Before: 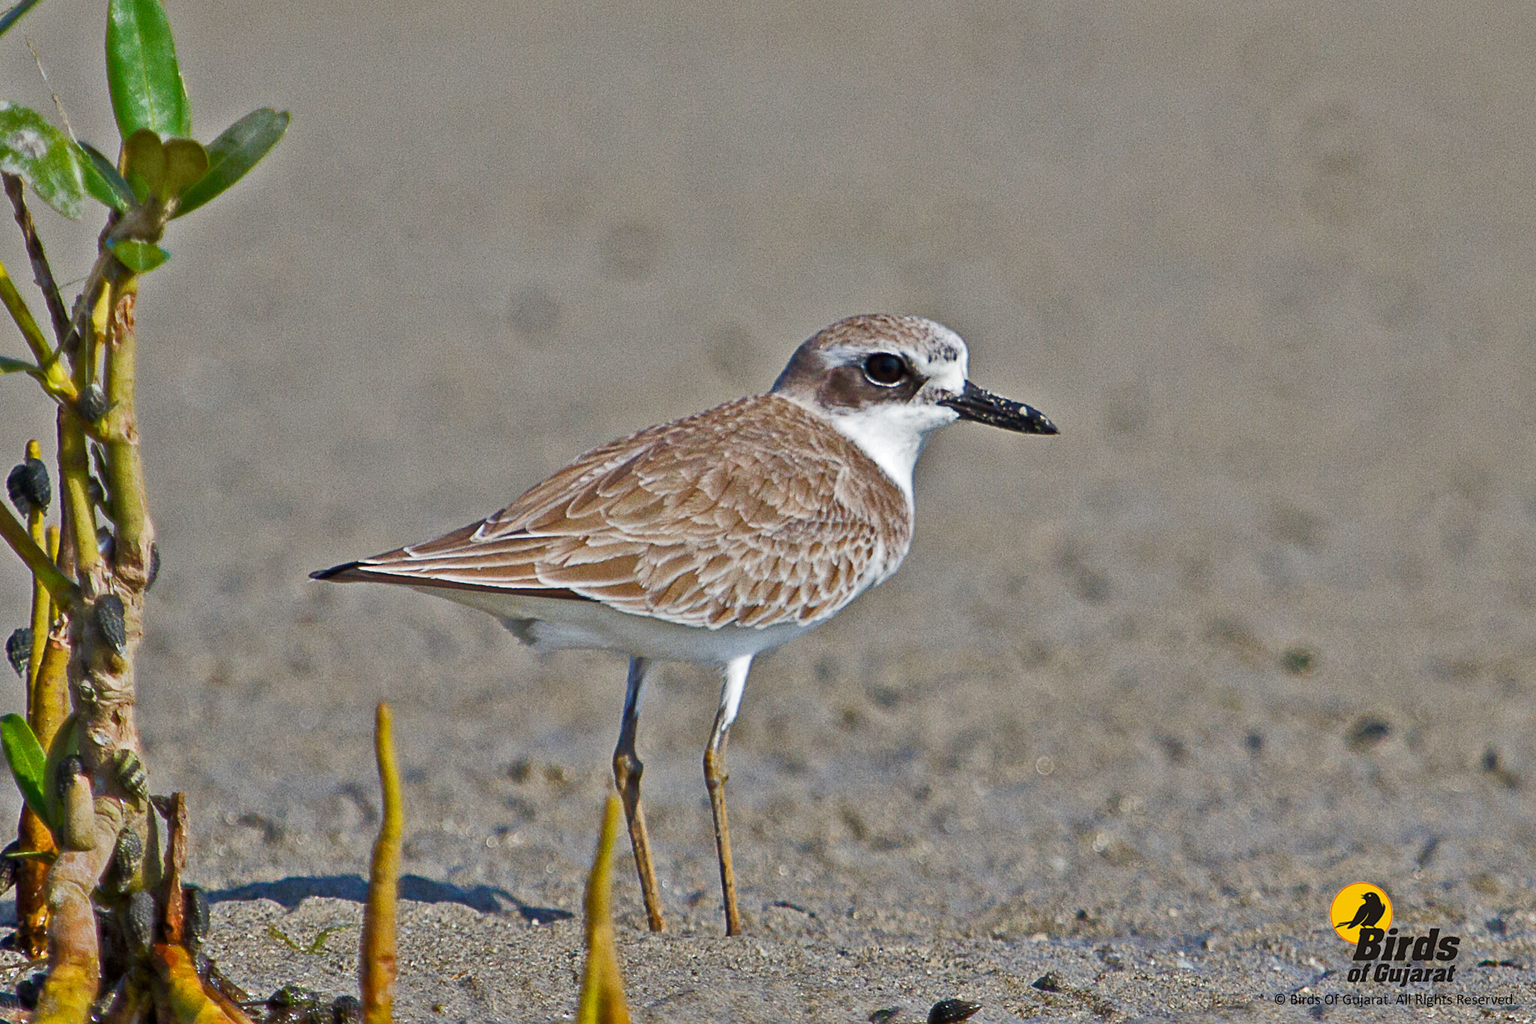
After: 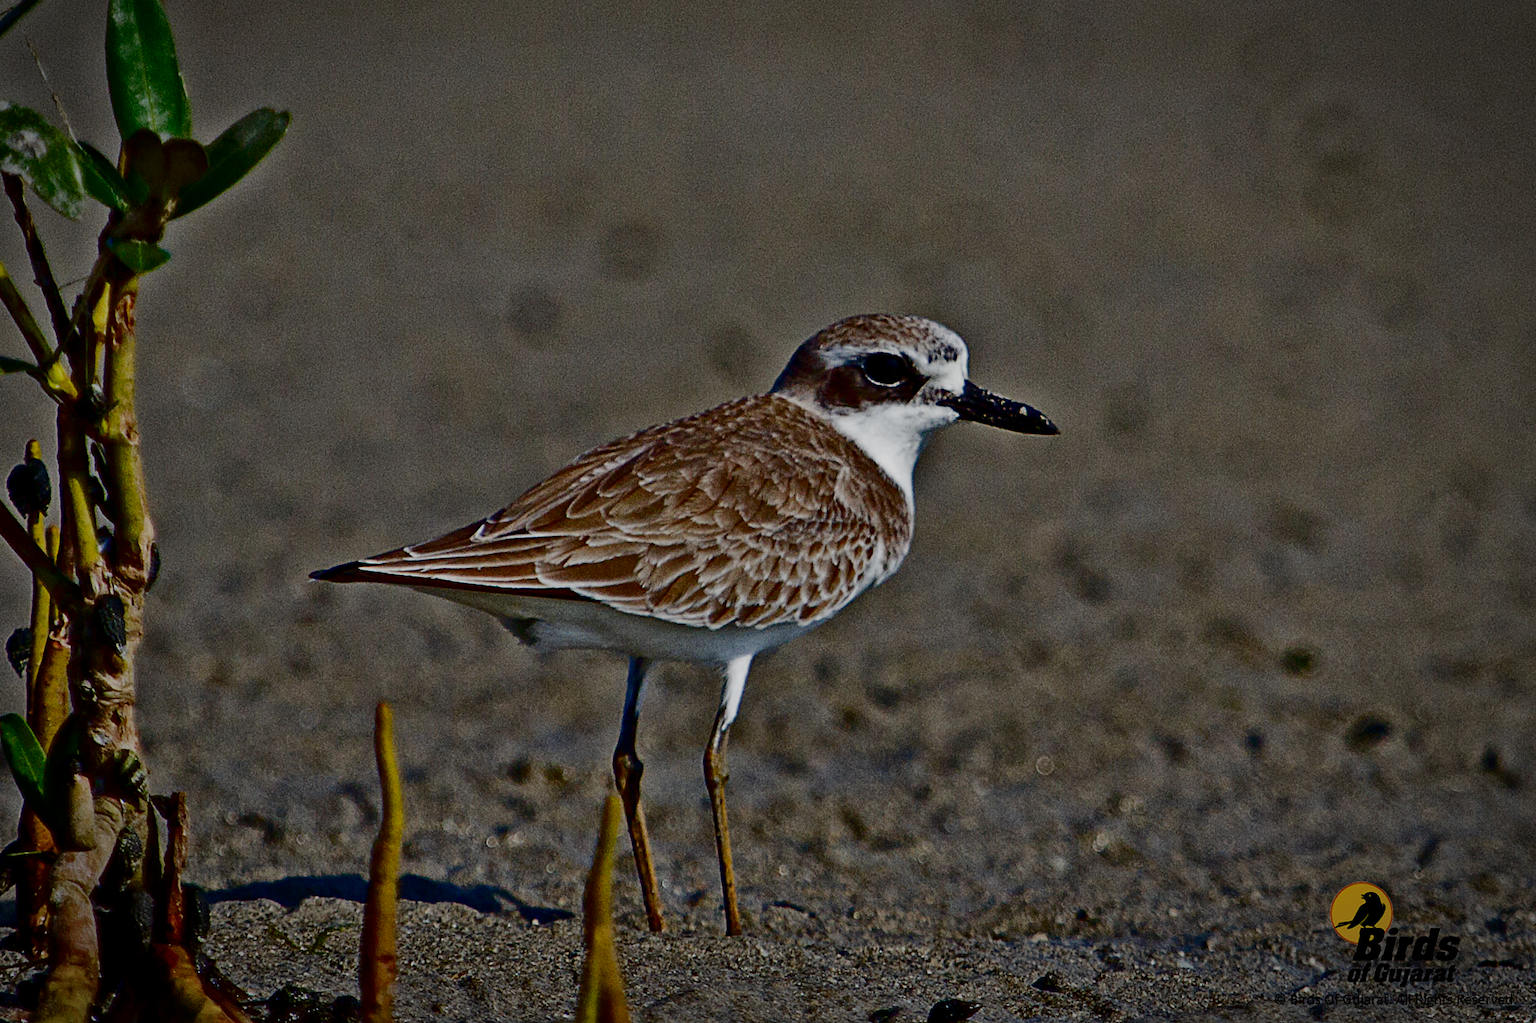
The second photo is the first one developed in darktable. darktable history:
contrast brightness saturation: contrast 0.091, brightness -0.605, saturation 0.17
vignetting: brightness -0.58, saturation -0.248, center (-0.032, -0.041), automatic ratio true
exposure: black level correction 0.005, exposure 0.001 EV, compensate highlight preservation false
filmic rgb: black relative exposure -16 EV, white relative exposure 5.28 EV, hardness 5.91, contrast 1.261, iterations of high-quality reconstruction 0
